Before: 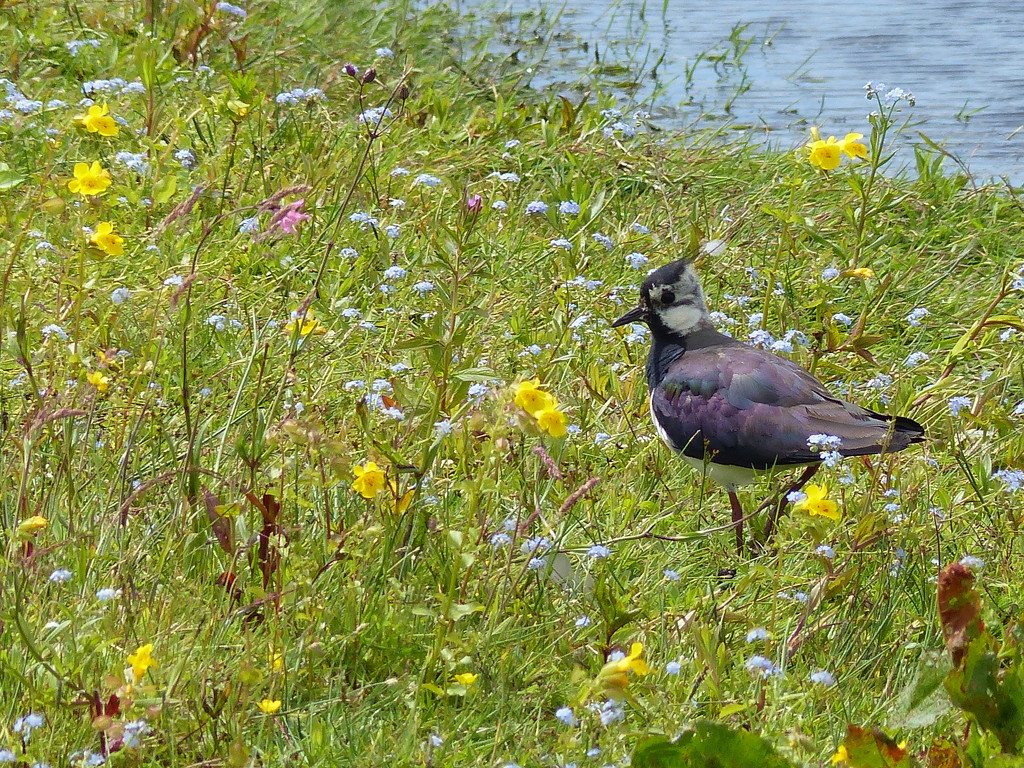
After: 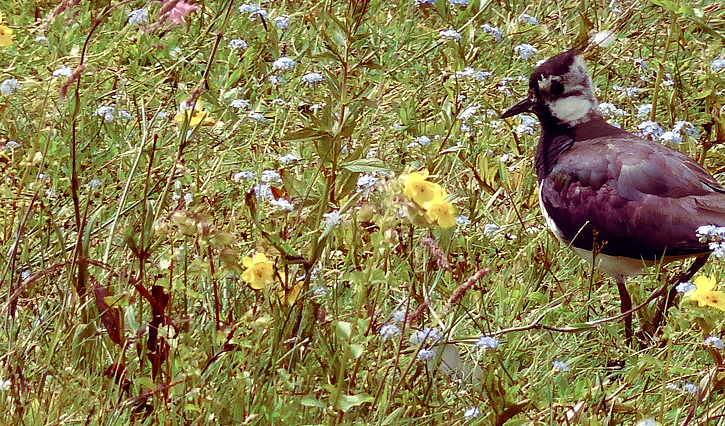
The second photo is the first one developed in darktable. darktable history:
color balance rgb: shadows lift › luminance -18.846%, shadows lift › chroma 35.094%, power › luminance -7.797%, power › chroma 1.081%, power › hue 216.23°, highlights gain › chroma 3.055%, highlights gain › hue 78.35°, global offset › chroma 0.137%, global offset › hue 253.8°, linear chroma grading › global chroma 9.918%, perceptual saturation grading › global saturation 0.334%, perceptual saturation grading › highlights -9.015%, perceptual saturation grading › mid-tones 18.723%, perceptual saturation grading › shadows 28.621%
crop: left 10.913%, top 27.328%, right 18.278%, bottom 17.183%
color zones: curves: ch0 [(0, 0.5) (0.125, 0.4) (0.25, 0.5) (0.375, 0.4) (0.5, 0.4) (0.625, 0.35) (0.75, 0.35) (0.875, 0.5)]; ch1 [(0, 0.35) (0.125, 0.45) (0.25, 0.35) (0.375, 0.35) (0.5, 0.35) (0.625, 0.35) (0.75, 0.45) (0.875, 0.35)]; ch2 [(0, 0.6) (0.125, 0.5) (0.25, 0.5) (0.375, 0.6) (0.5, 0.6) (0.625, 0.5) (0.75, 0.5) (0.875, 0.5)]
tone equalizer: -8 EV -0.411 EV, -7 EV -0.374 EV, -6 EV -0.339 EV, -5 EV -0.186 EV, -3 EV 0.203 EV, -2 EV 0.354 EV, -1 EV 0.4 EV, +0 EV 0.446 EV, edges refinement/feathering 500, mask exposure compensation -1.57 EV, preserve details no
